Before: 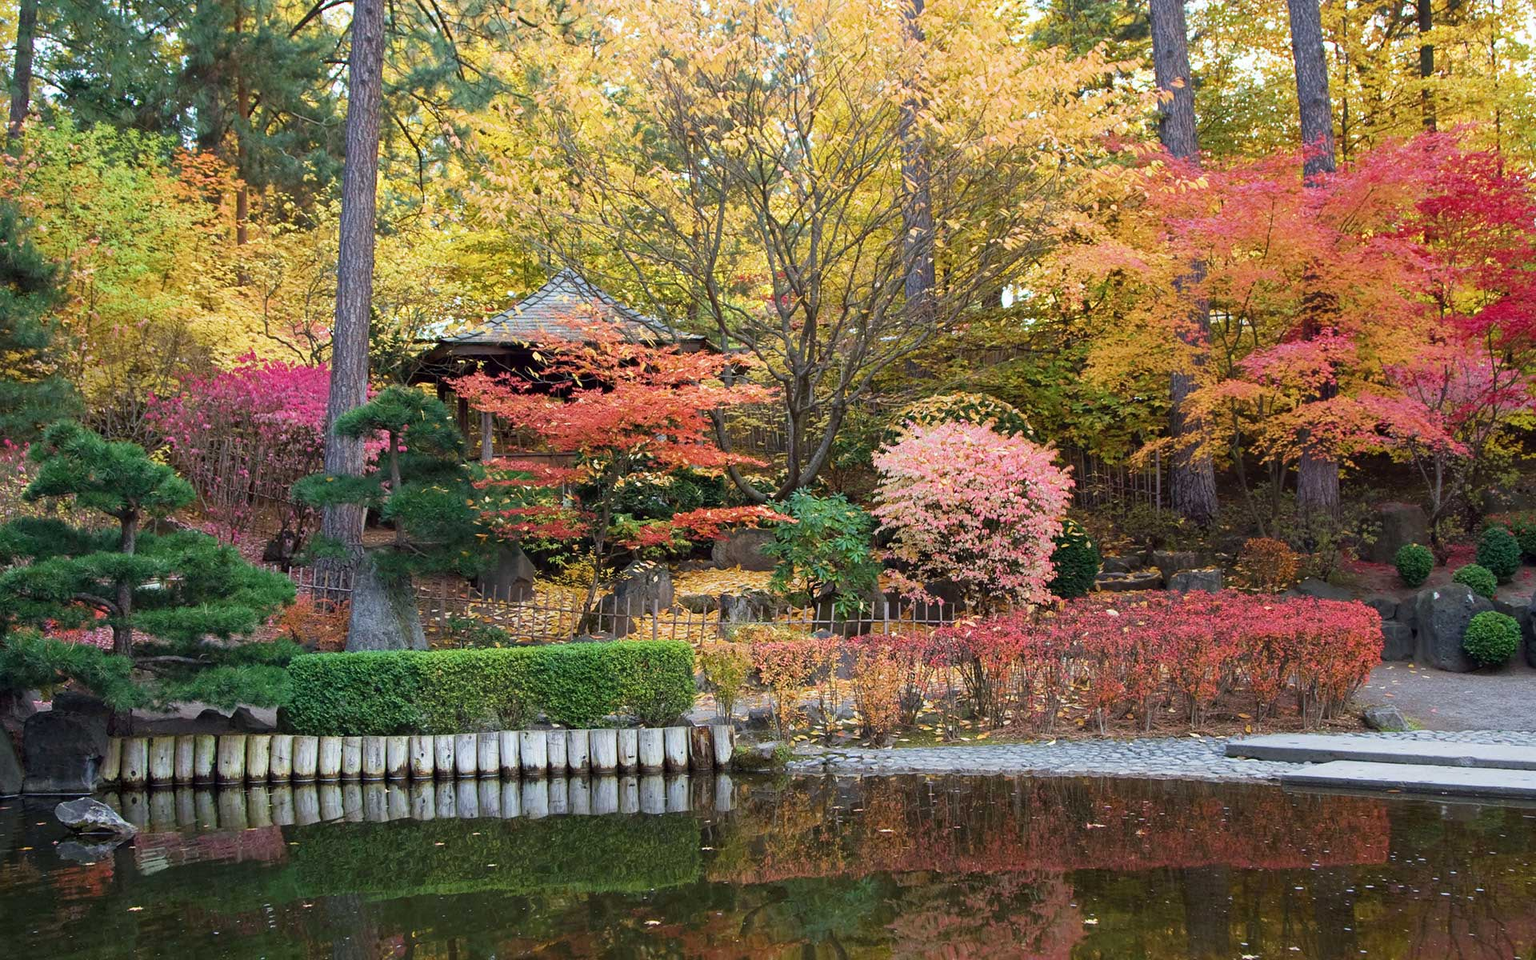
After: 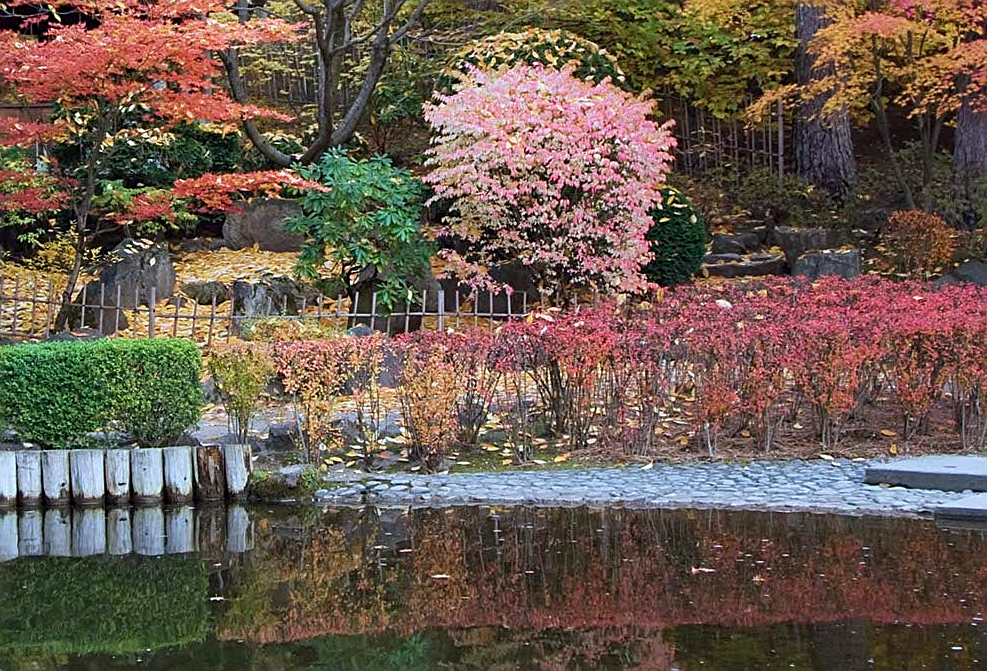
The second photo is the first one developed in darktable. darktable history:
color calibration: x 0.37, y 0.382, temperature 4318.77 K
sharpen: on, module defaults
crop: left 34.746%, top 38.559%, right 13.797%, bottom 5.472%
